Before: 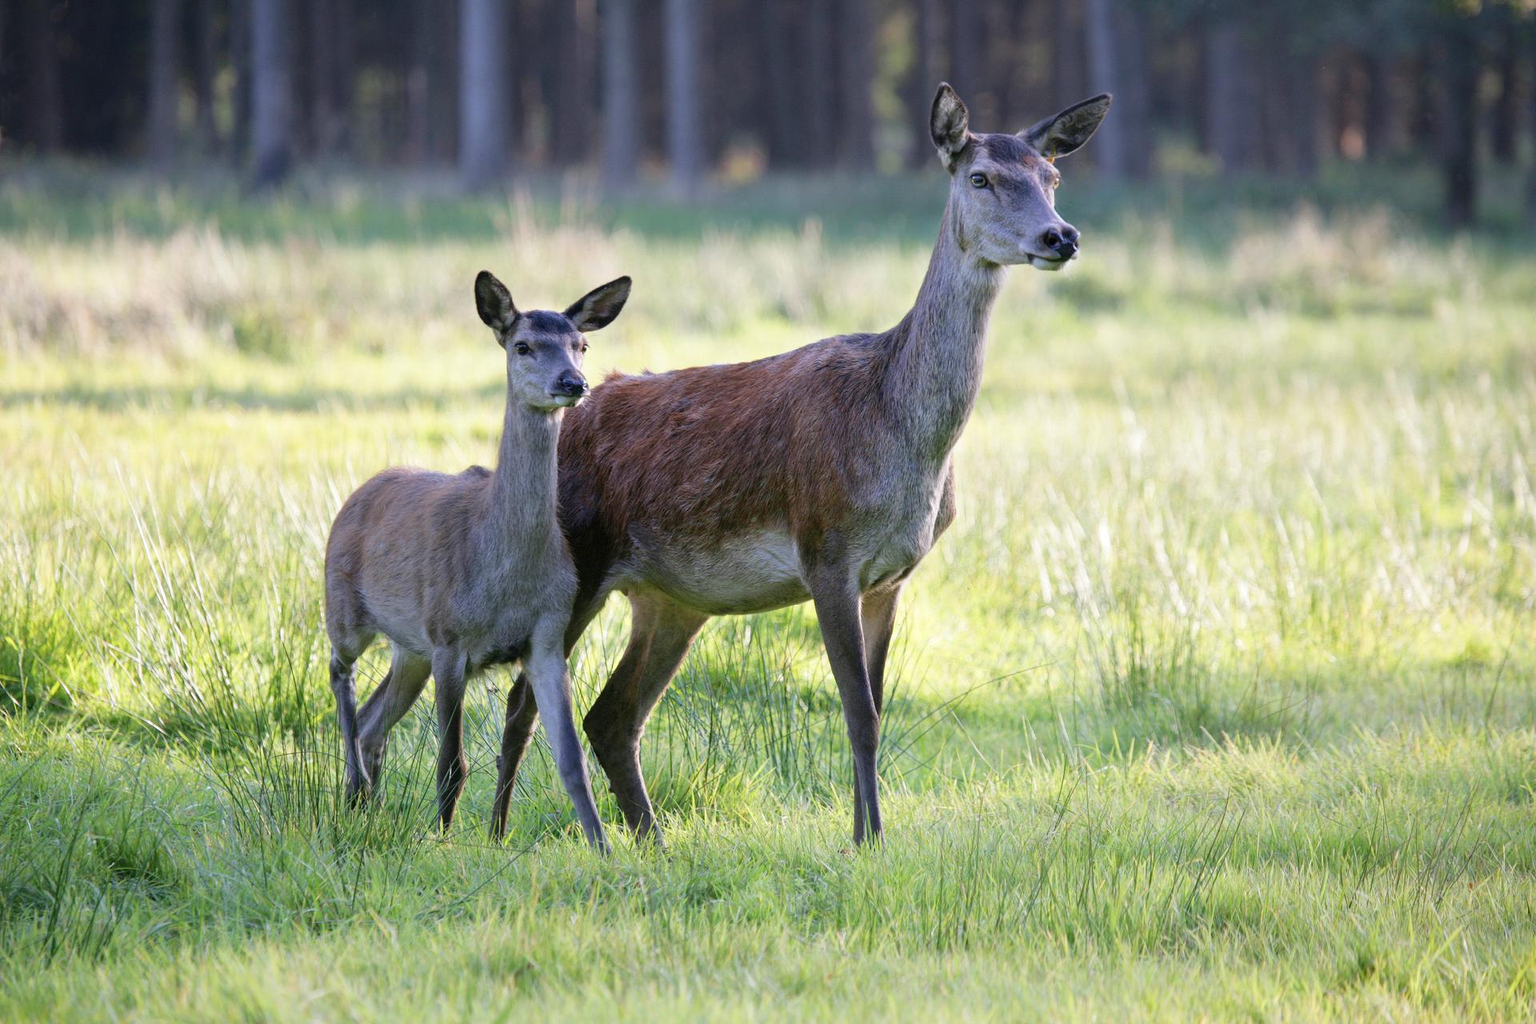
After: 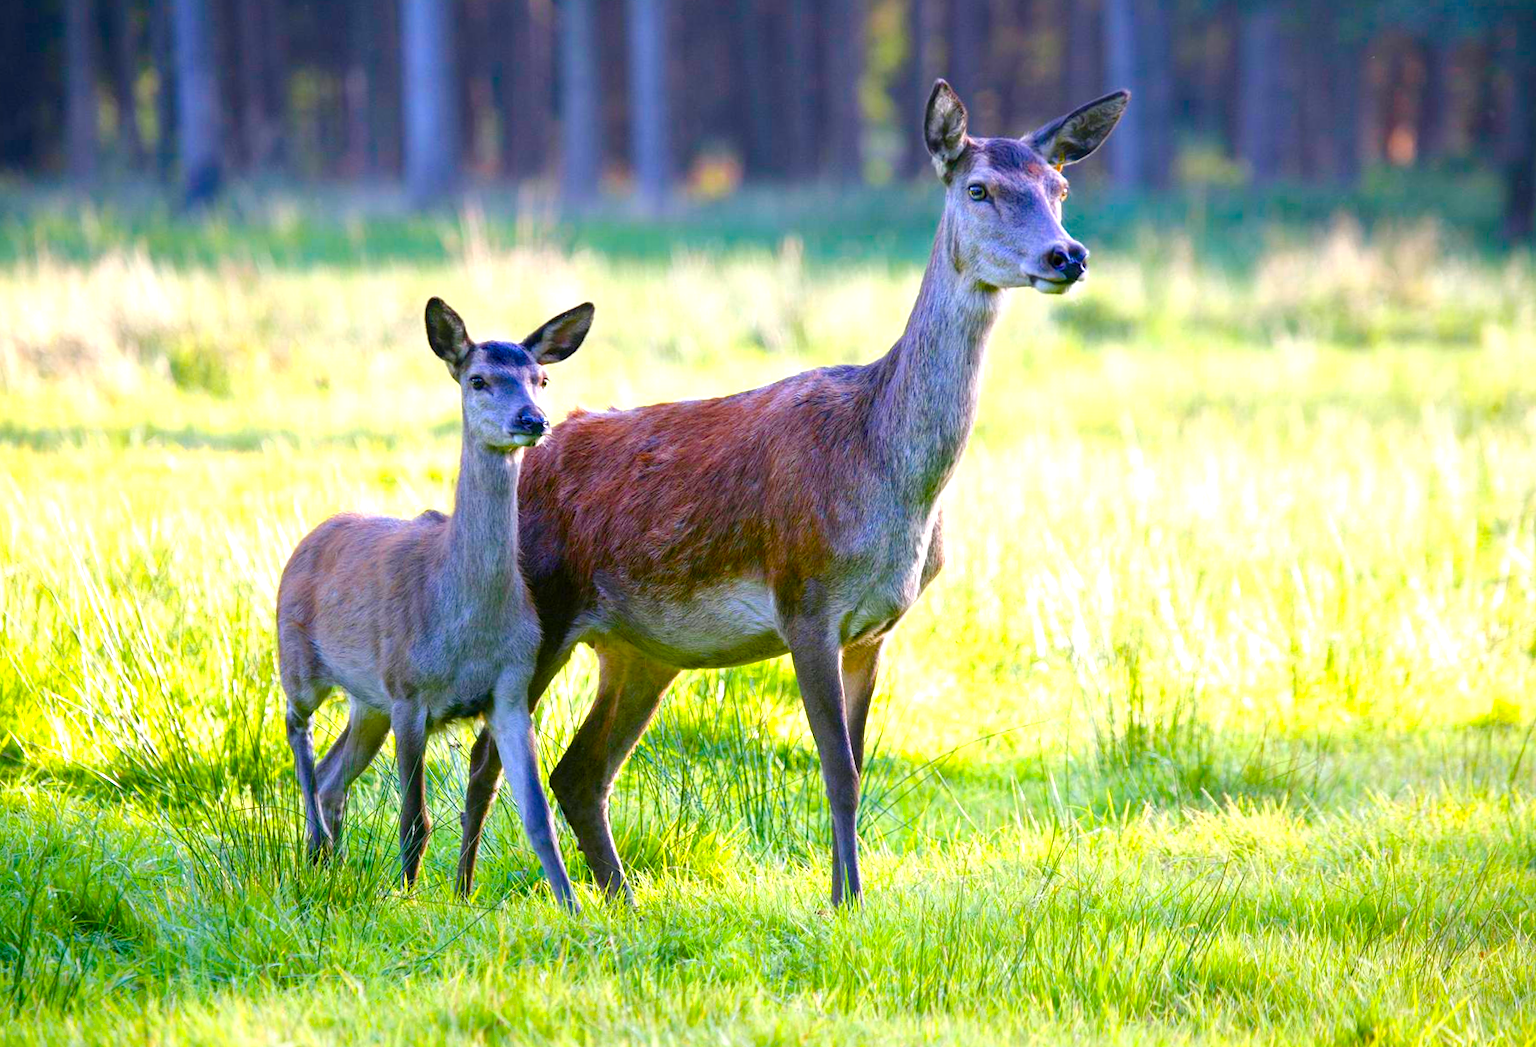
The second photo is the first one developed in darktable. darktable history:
crop: left 1.743%, right 0.268%, bottom 2.011%
color balance rgb: linear chroma grading › global chroma 25%, perceptual saturation grading › global saturation 45%, perceptual saturation grading › highlights -50%, perceptual saturation grading › shadows 30%, perceptual brilliance grading › global brilliance 18%, global vibrance 40%
tone equalizer: on, module defaults
rotate and perspective: rotation 0.074°, lens shift (vertical) 0.096, lens shift (horizontal) -0.041, crop left 0.043, crop right 0.952, crop top 0.024, crop bottom 0.979
